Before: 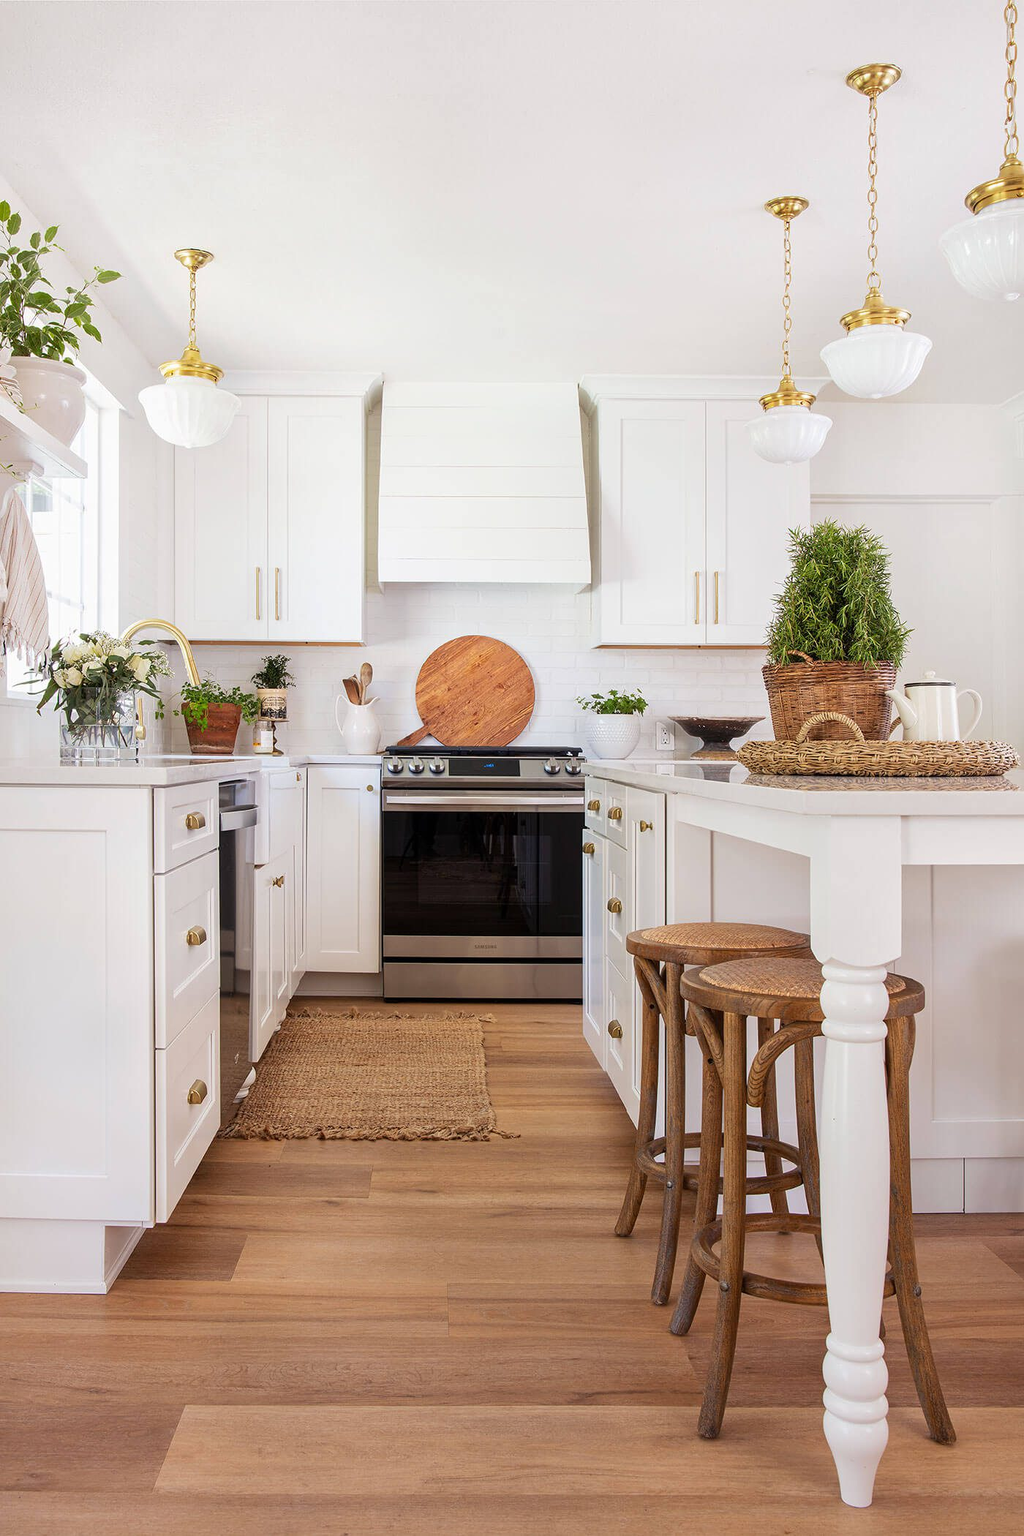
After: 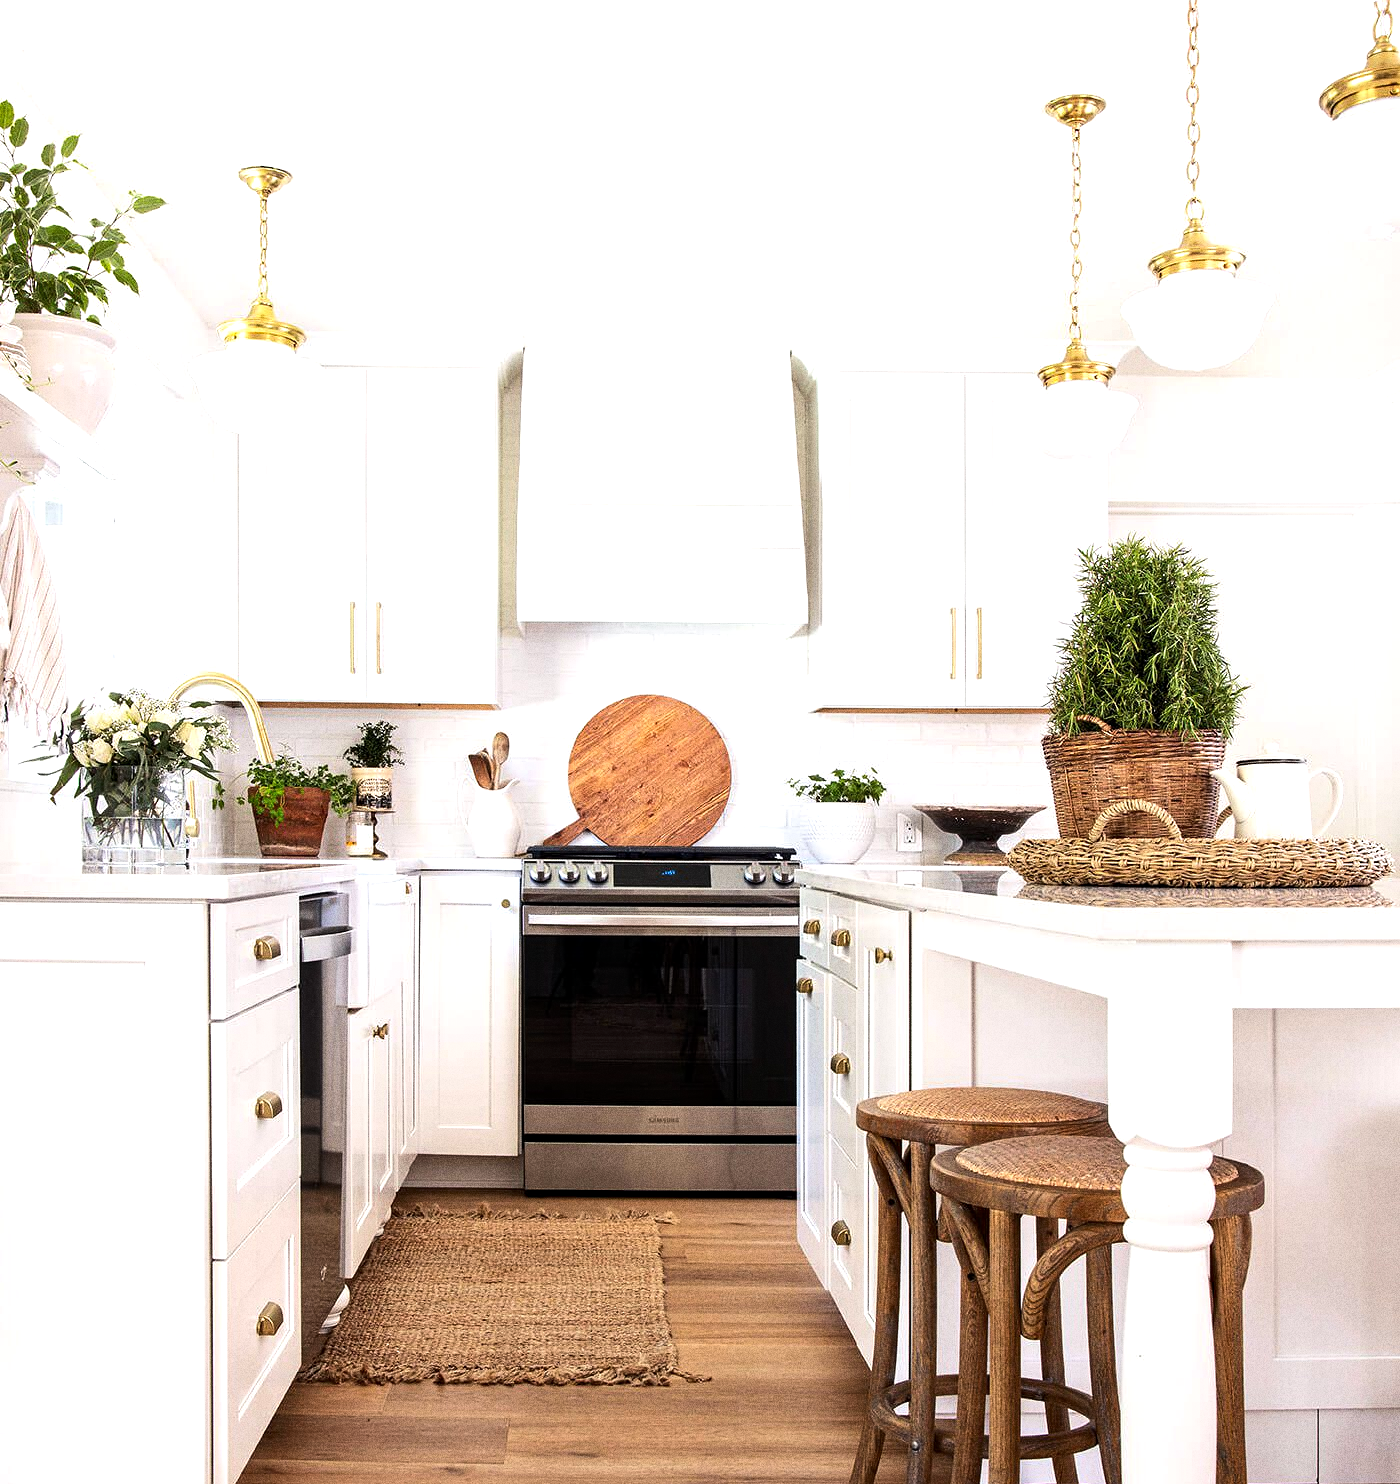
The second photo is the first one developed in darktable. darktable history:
grain: coarseness 0.09 ISO, strength 40%
tone equalizer: -8 EV -0.75 EV, -7 EV -0.7 EV, -6 EV -0.6 EV, -5 EV -0.4 EV, -3 EV 0.4 EV, -2 EV 0.6 EV, -1 EV 0.7 EV, +0 EV 0.75 EV, edges refinement/feathering 500, mask exposure compensation -1.57 EV, preserve details no
crop and rotate: top 8.293%, bottom 20.996%
contrast equalizer: octaves 7, y [[0.515 ×6], [0.507 ×6], [0.425 ×6], [0 ×6], [0 ×6]]
